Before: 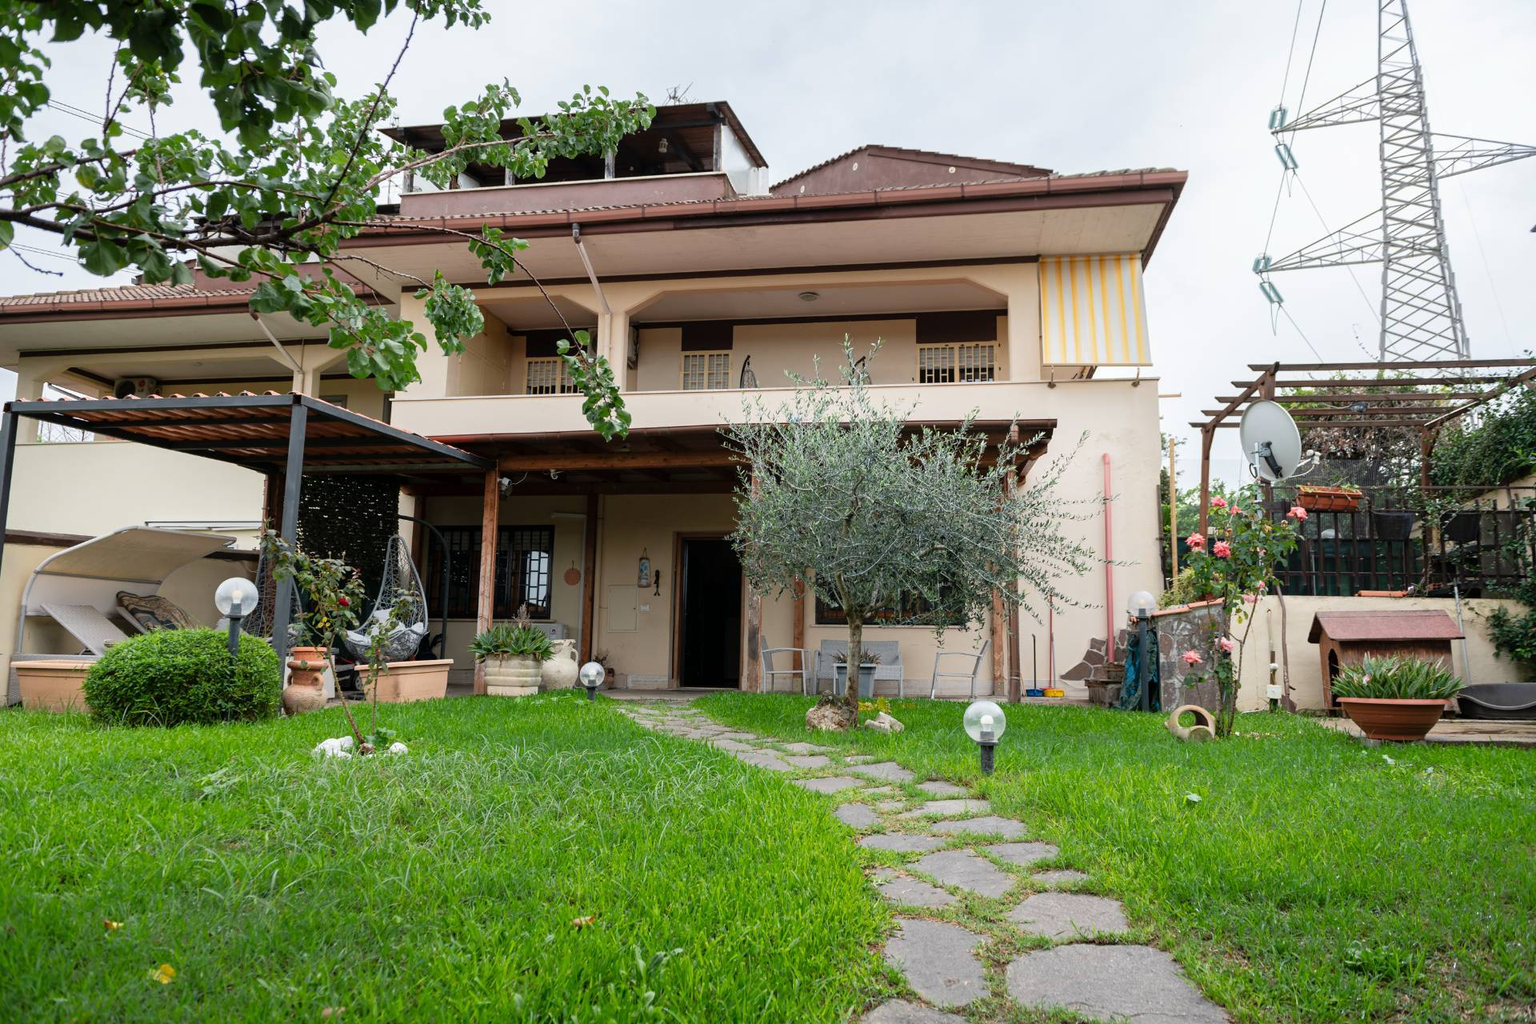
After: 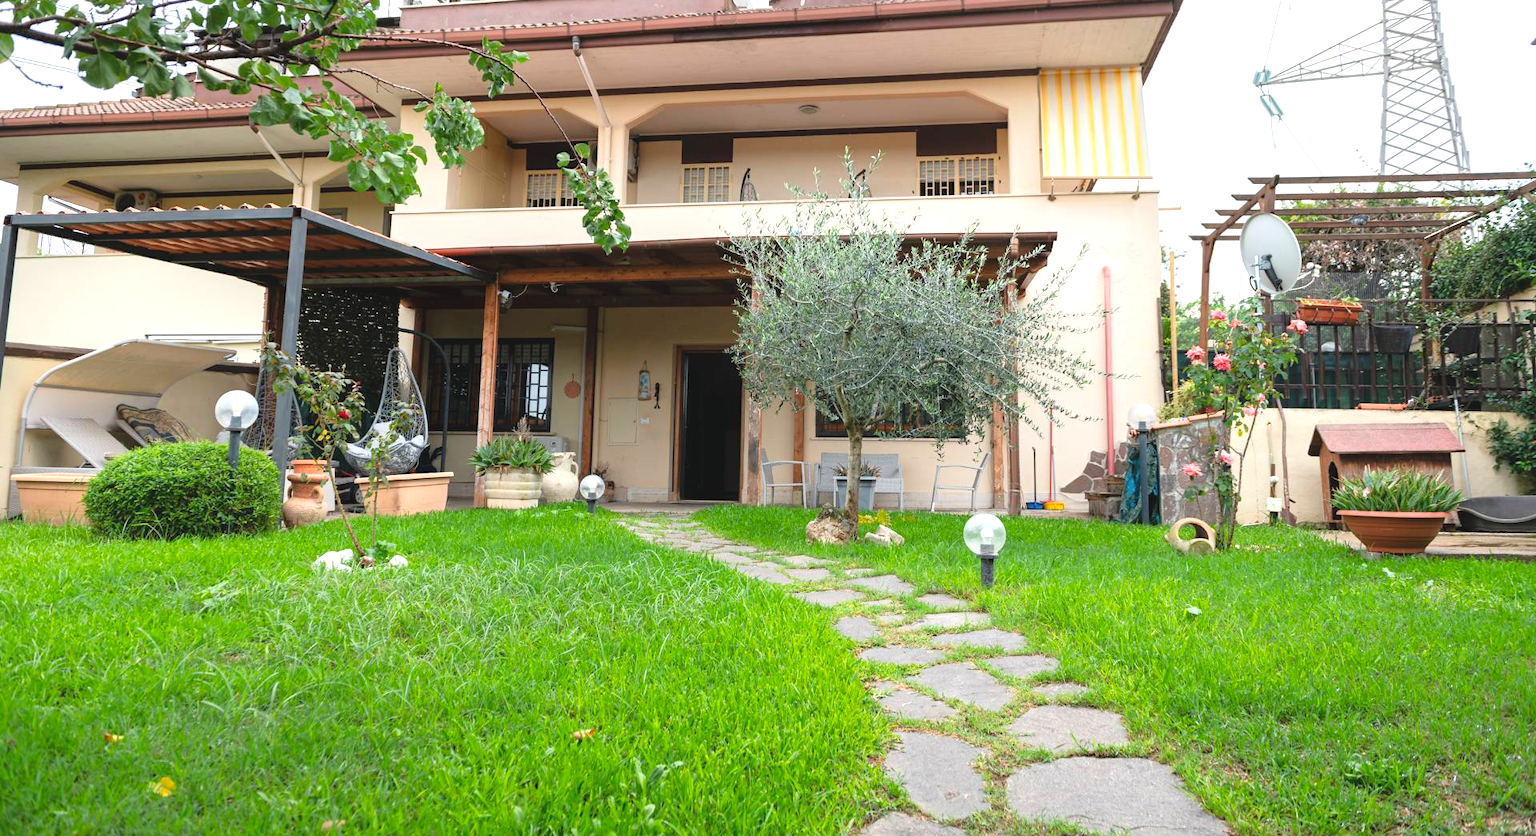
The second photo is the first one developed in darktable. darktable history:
crop and rotate: top 18.343%
exposure: exposure 0.735 EV, compensate highlight preservation false
contrast brightness saturation: contrast -0.094, brightness 0.053, saturation 0.076
